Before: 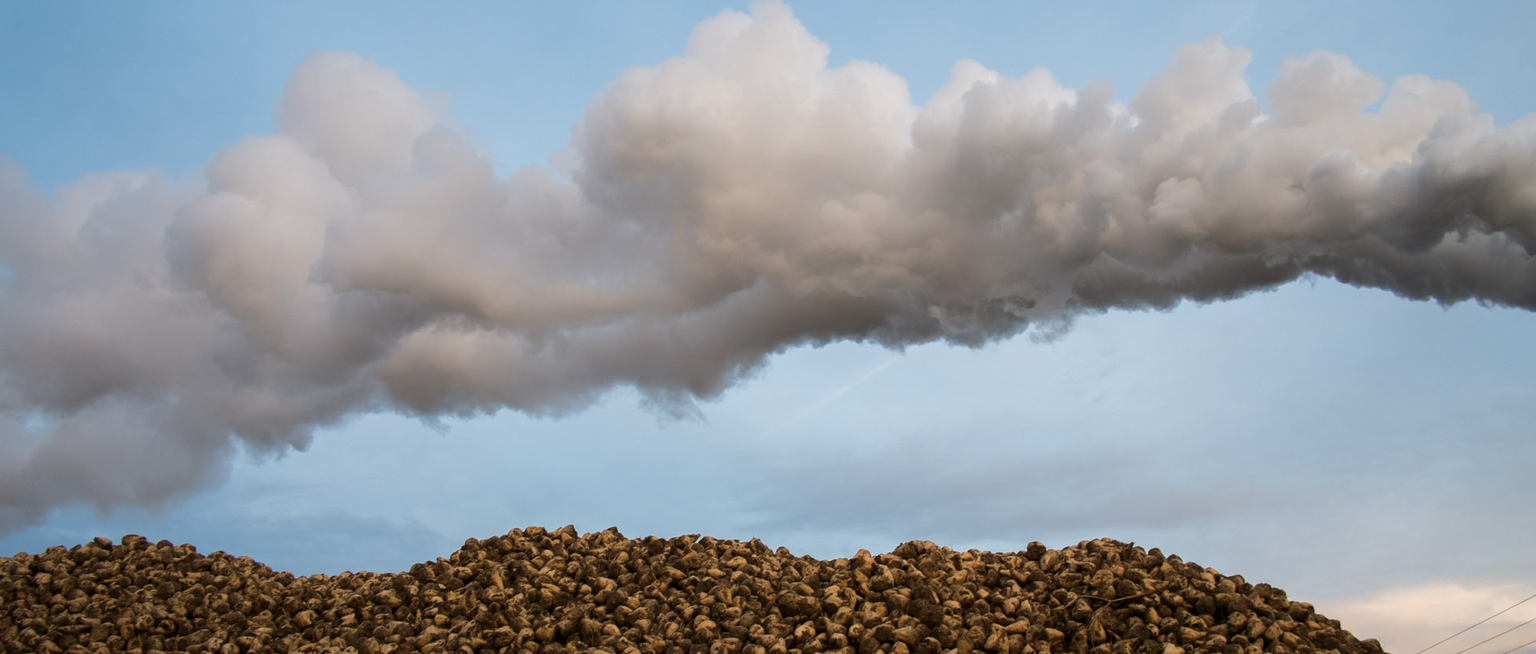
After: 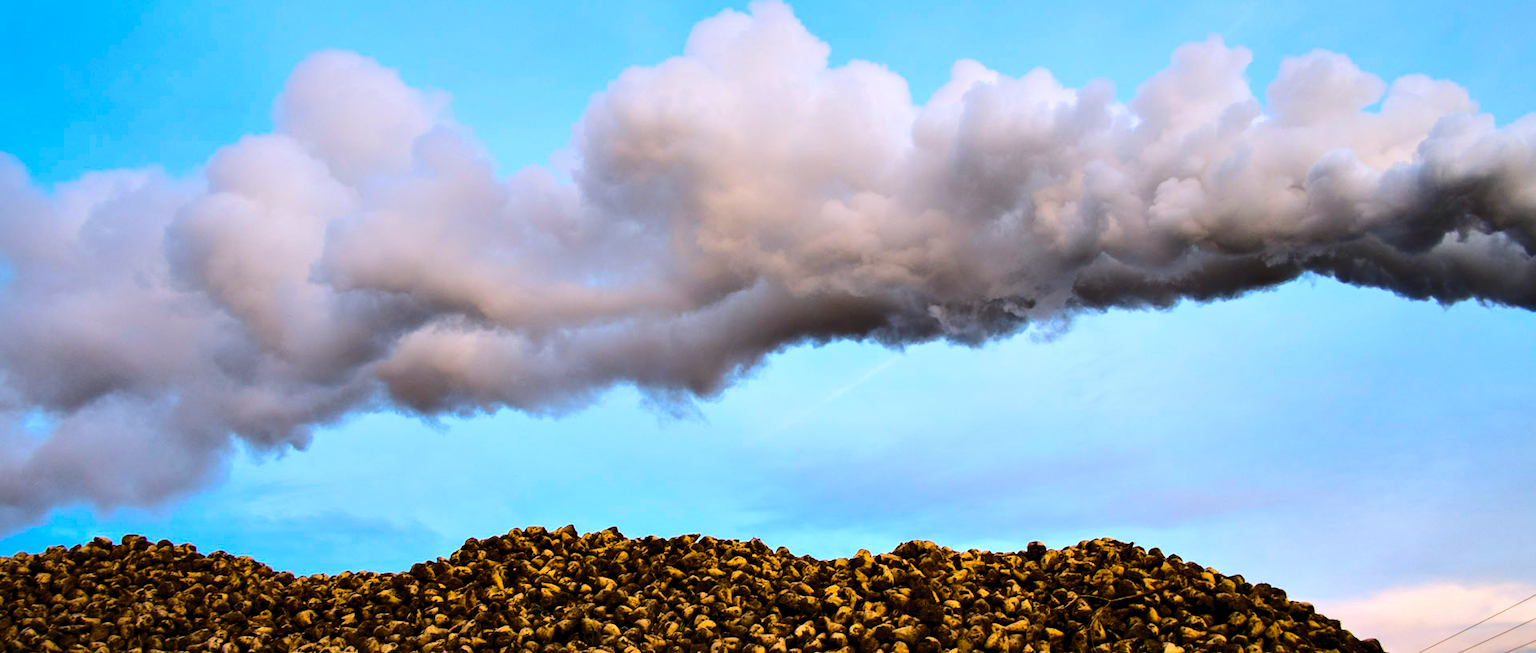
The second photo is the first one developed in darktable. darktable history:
tone curve: curves: ch0 [(0, 0) (0.003, 0.031) (0.011, 0.033) (0.025, 0.036) (0.044, 0.045) (0.069, 0.06) (0.1, 0.079) (0.136, 0.109) (0.177, 0.15) (0.224, 0.192) (0.277, 0.262) (0.335, 0.347) (0.399, 0.433) (0.468, 0.528) (0.543, 0.624) (0.623, 0.705) (0.709, 0.788) (0.801, 0.865) (0.898, 0.933) (1, 1)], color space Lab, independent channels, preserve colors none
color balance rgb: shadows lift › luminance -9.565%, linear chroma grading › global chroma 49.928%, perceptual saturation grading › global saturation 0.891%, global vibrance 44.376%
contrast equalizer: octaves 7, y [[0.6 ×6], [0.55 ×6], [0 ×6], [0 ×6], [0 ×6]]
color calibration: illuminant as shot in camera, x 0.358, y 0.373, temperature 4628.91 K
